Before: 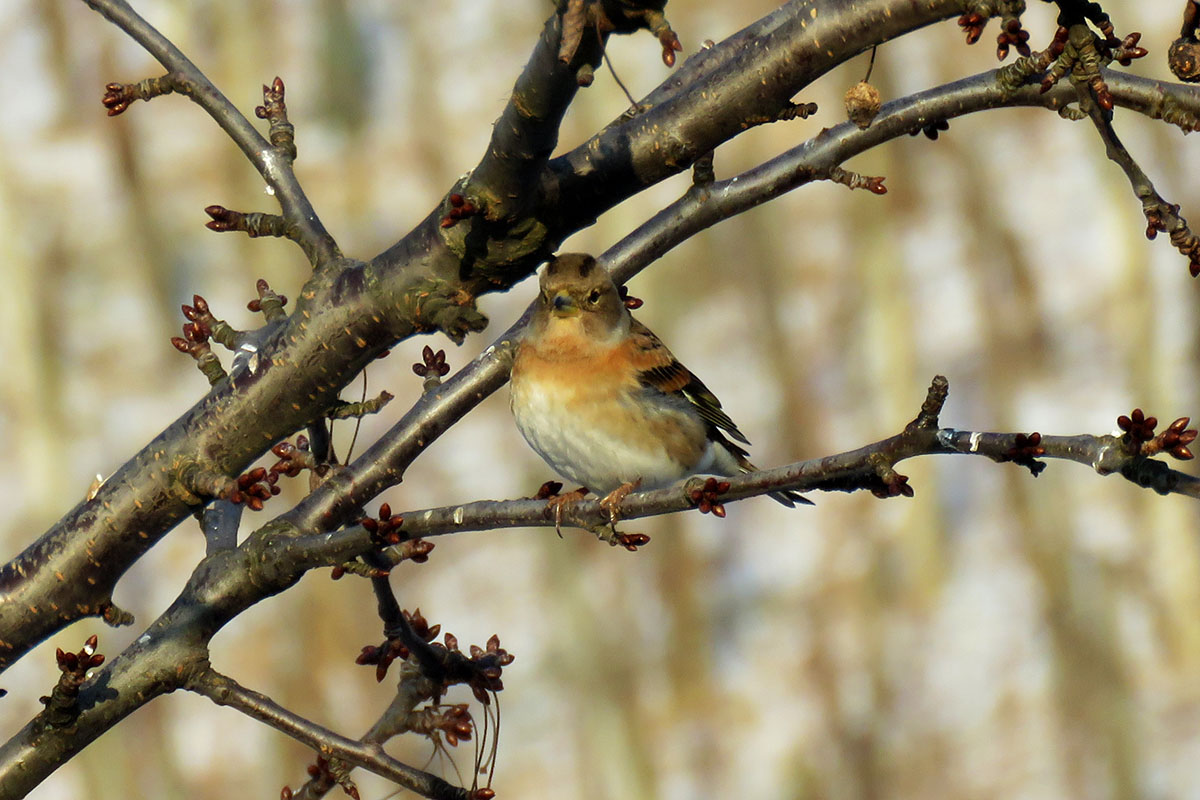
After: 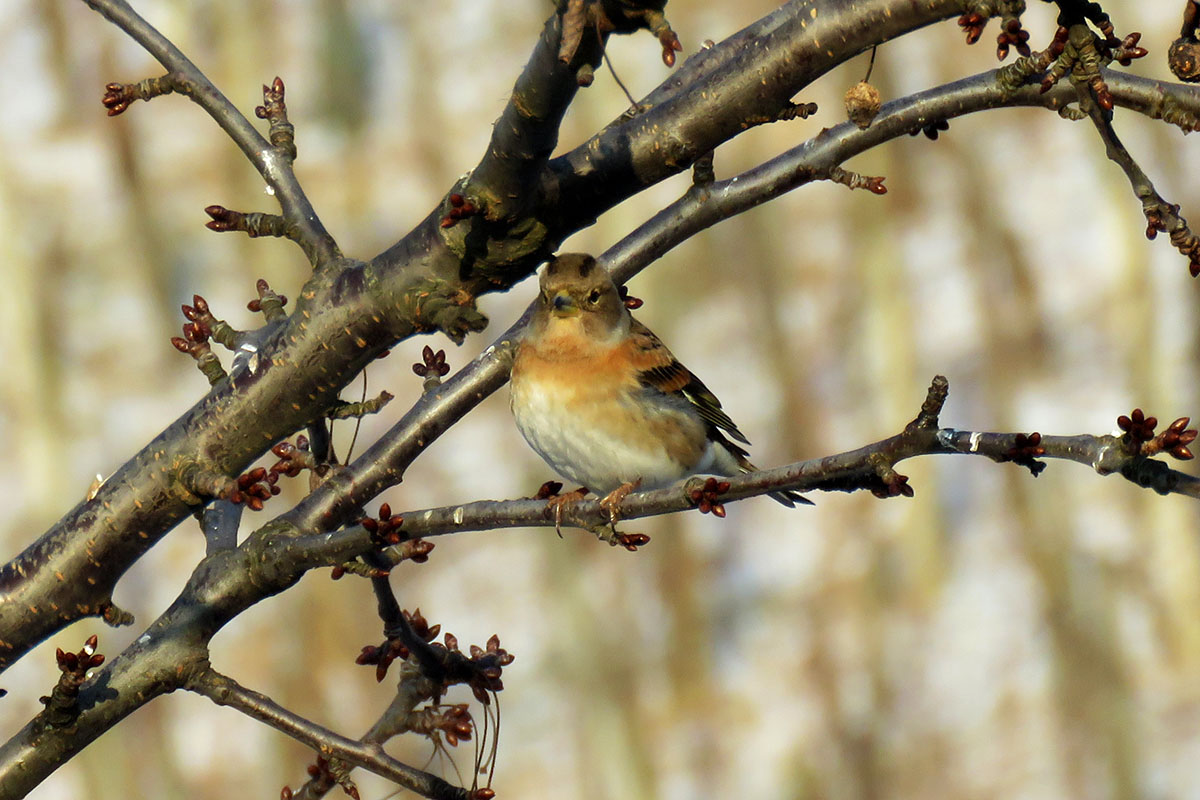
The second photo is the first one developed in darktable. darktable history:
exposure: exposure 0.084 EV, compensate exposure bias true, compensate highlight preservation false
